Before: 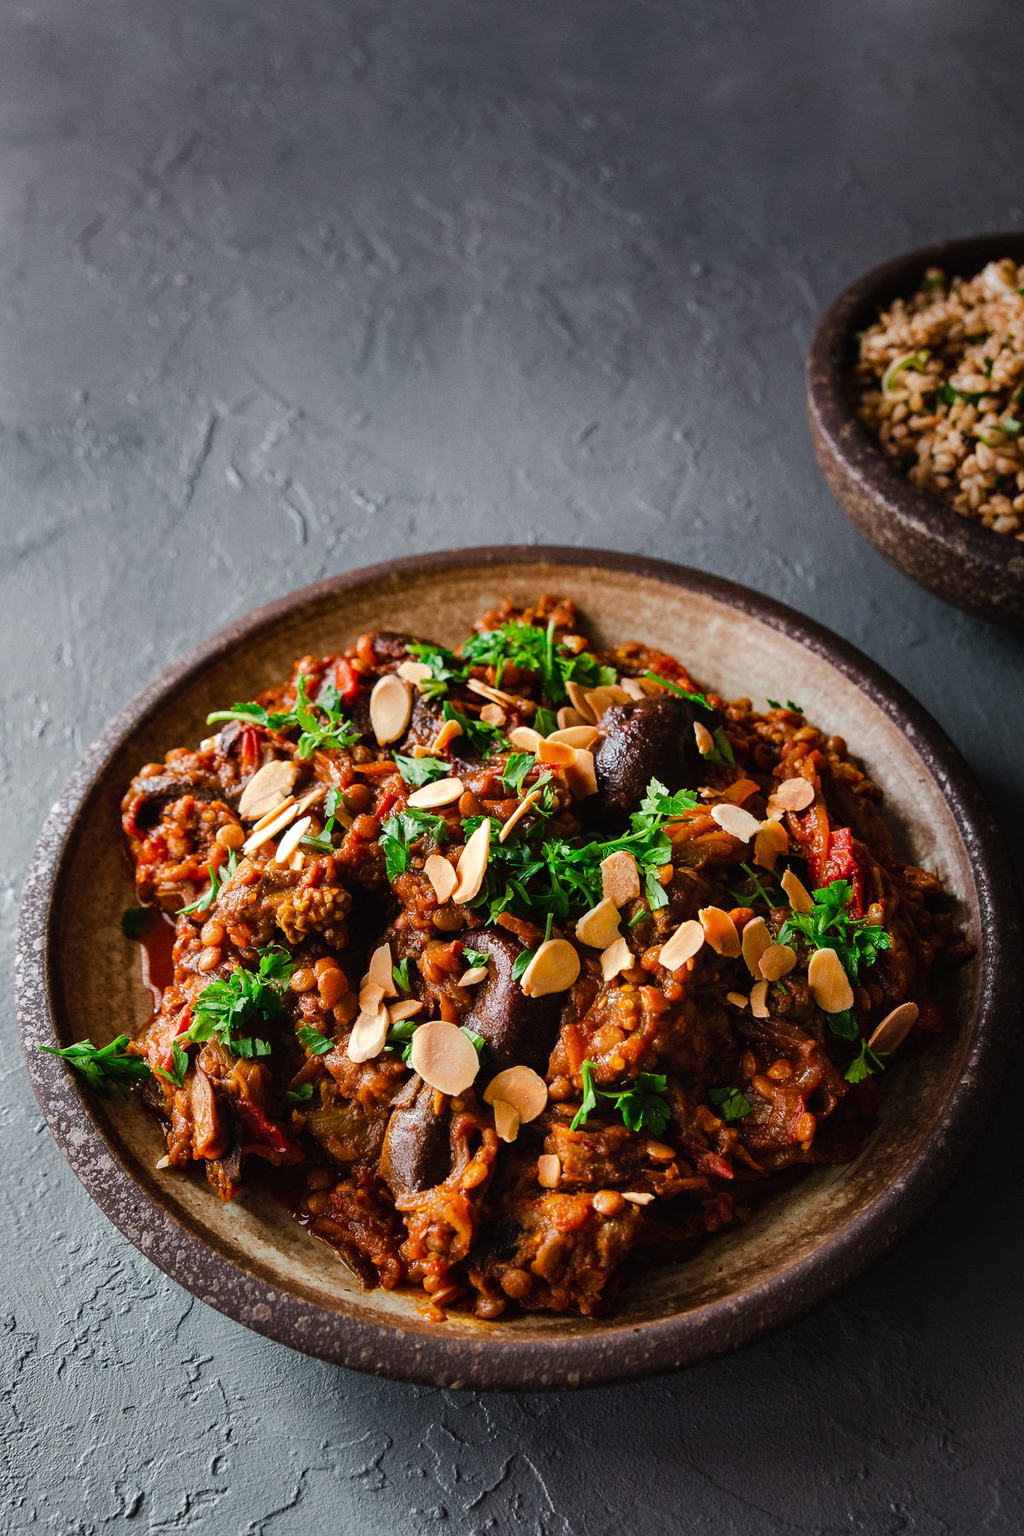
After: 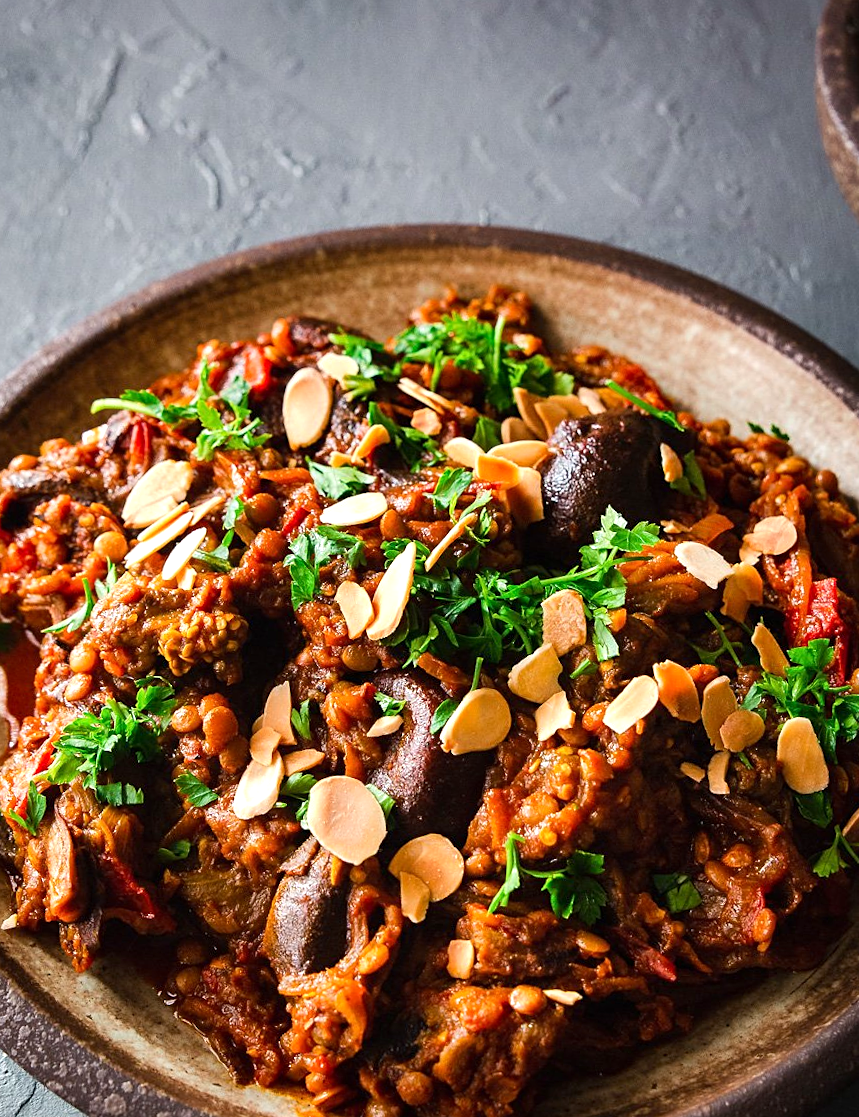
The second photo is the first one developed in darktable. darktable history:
crop and rotate: angle -3.37°, left 9.79%, top 20.73%, right 12.42%, bottom 11.82%
sharpen: amount 0.2
exposure: black level correction 0.001, exposure 0.5 EV, compensate exposure bias true, compensate highlight preservation false
